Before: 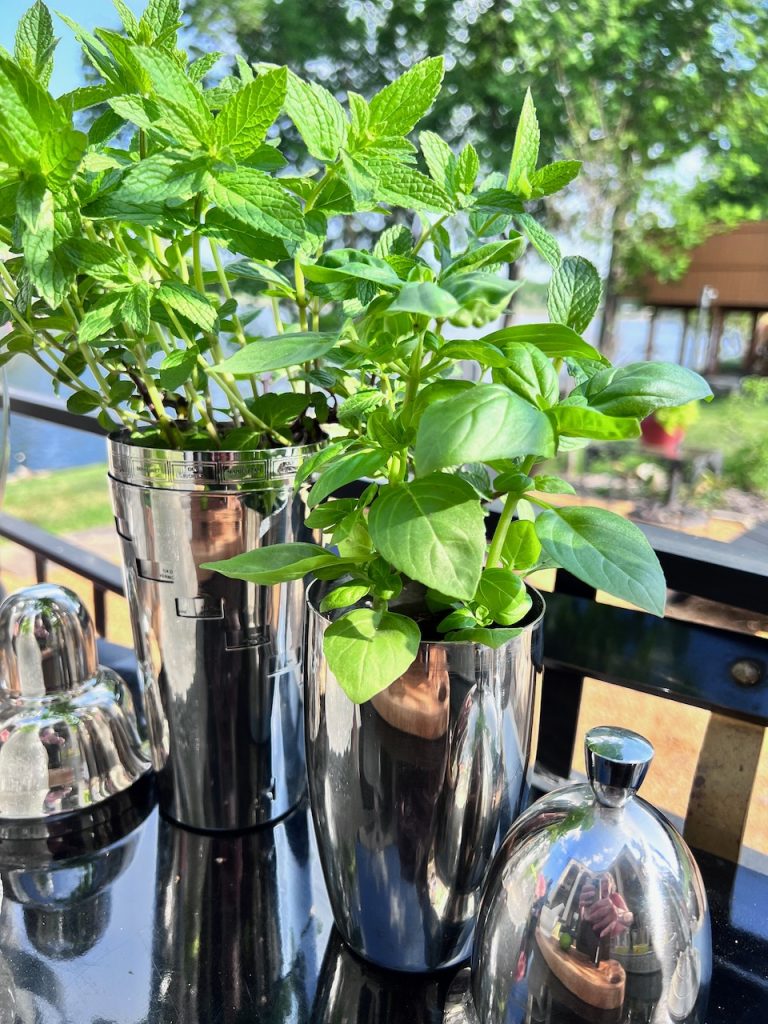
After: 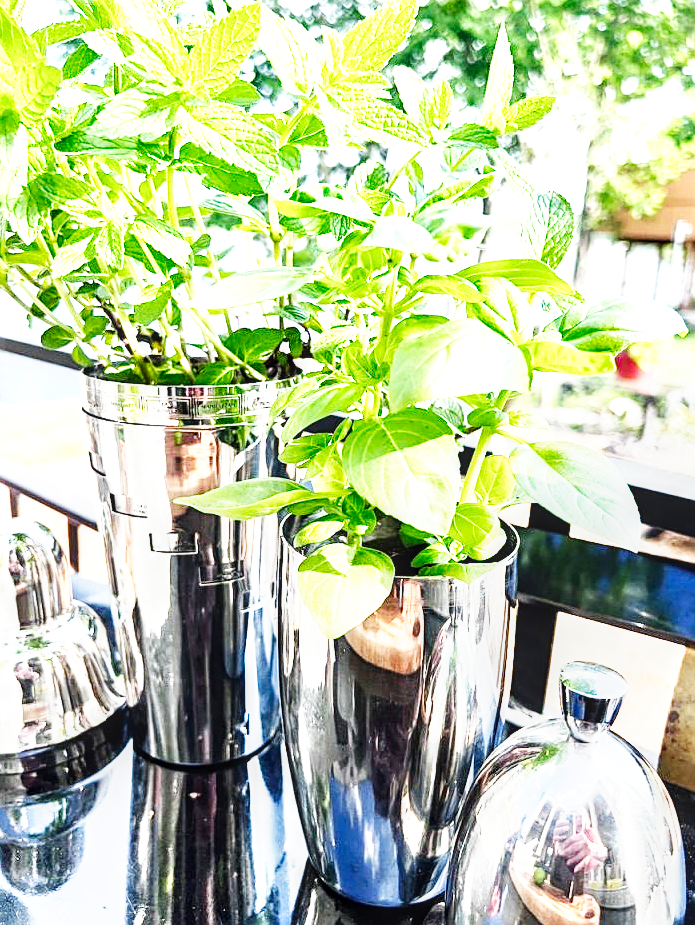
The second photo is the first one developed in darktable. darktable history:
local contrast: detail 130%
sharpen: on, module defaults
base curve: curves: ch0 [(0, 0) (0.007, 0.004) (0.027, 0.03) (0.046, 0.07) (0.207, 0.54) (0.442, 0.872) (0.673, 0.972) (1, 1)], preserve colors none
crop: left 3.488%, top 6.349%, right 6%, bottom 3.236%
exposure: black level correction 0, exposure 1.101 EV, compensate exposure bias true, compensate highlight preservation false
